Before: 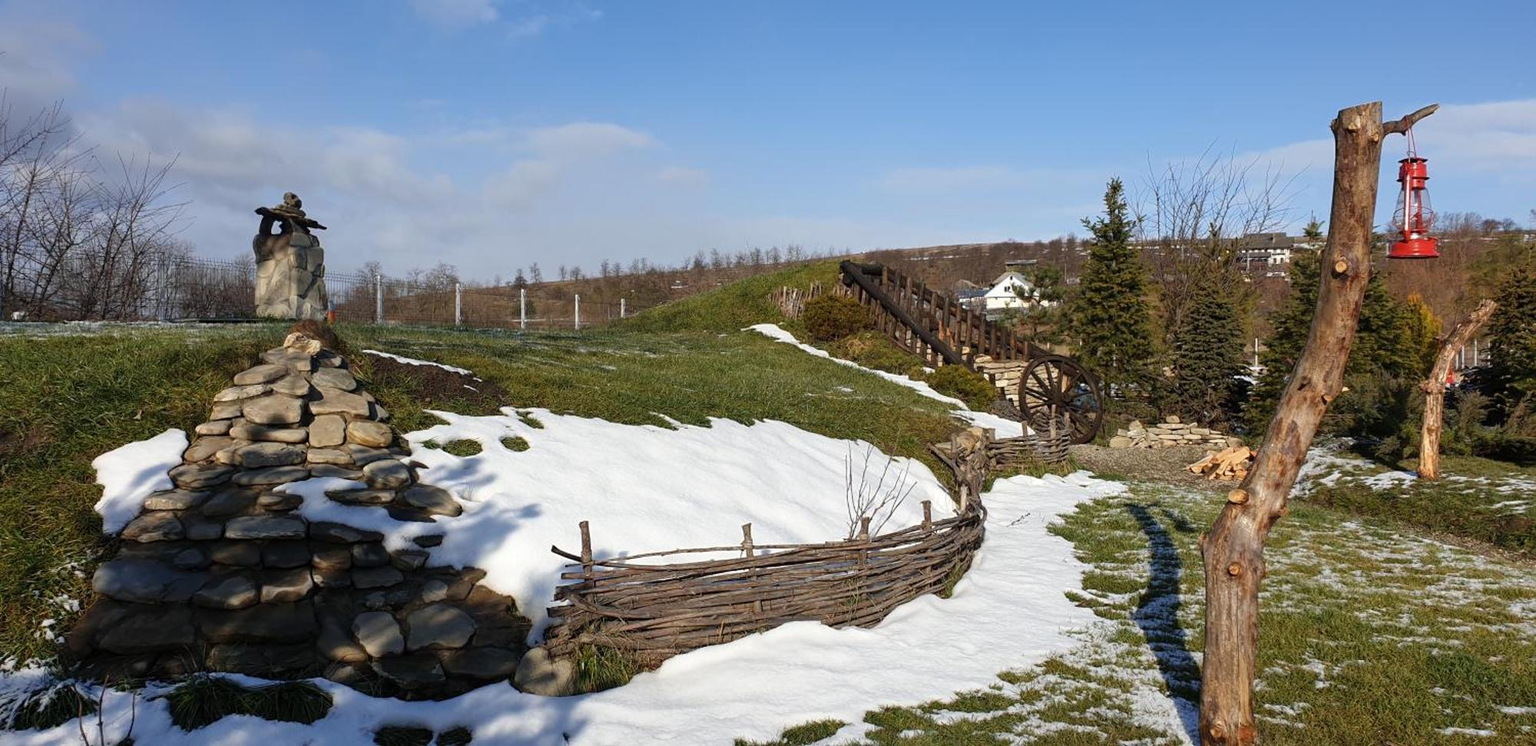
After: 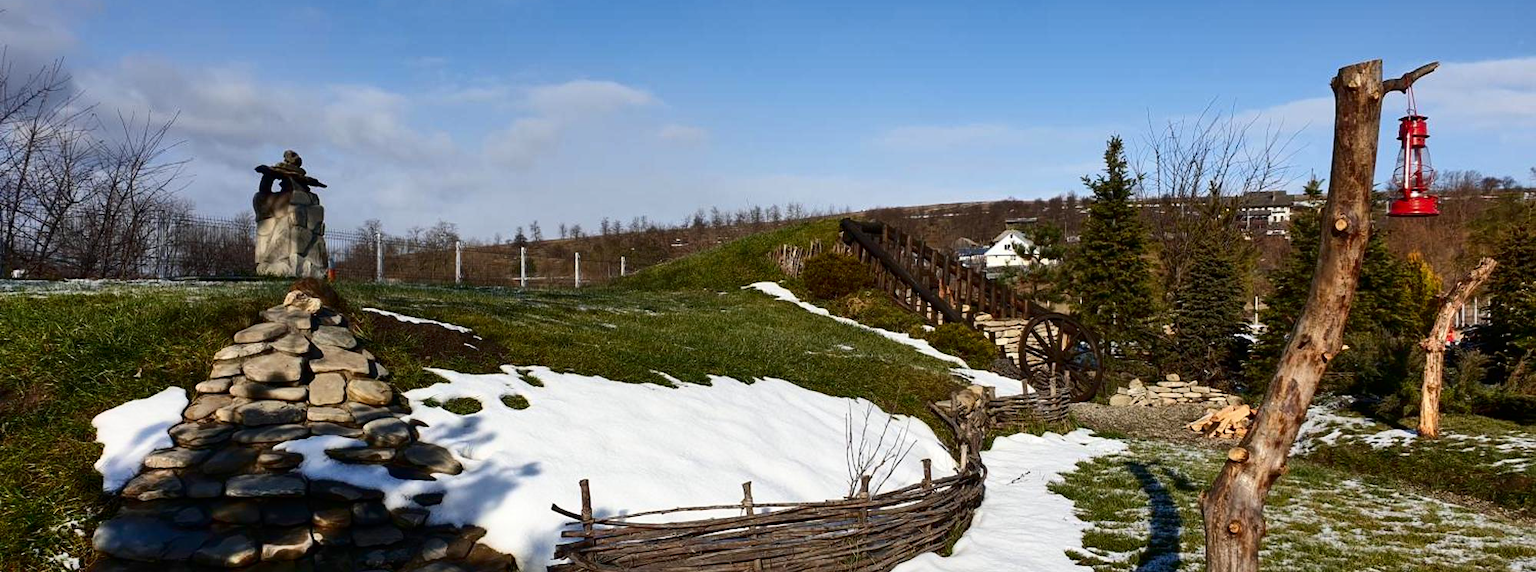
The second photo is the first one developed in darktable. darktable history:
contrast brightness saturation: contrast 0.2, brightness -0.11, saturation 0.1
shadows and highlights: soften with gaussian
crop: top 5.667%, bottom 17.637%
